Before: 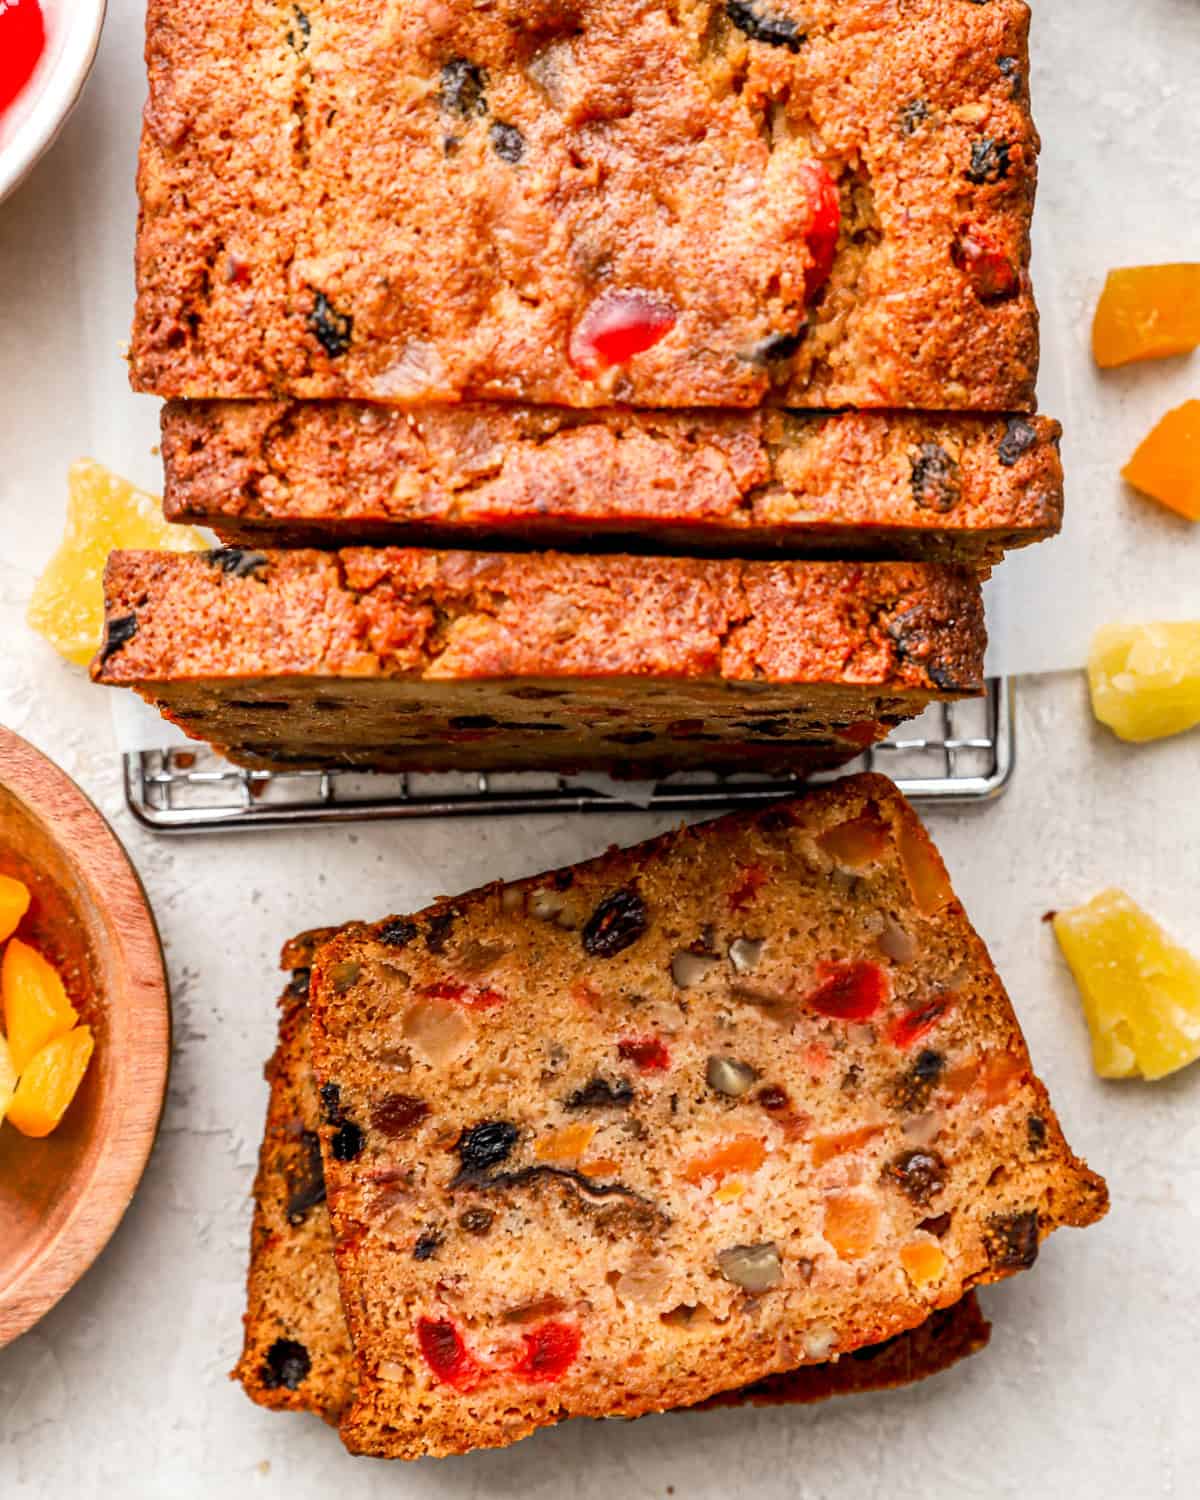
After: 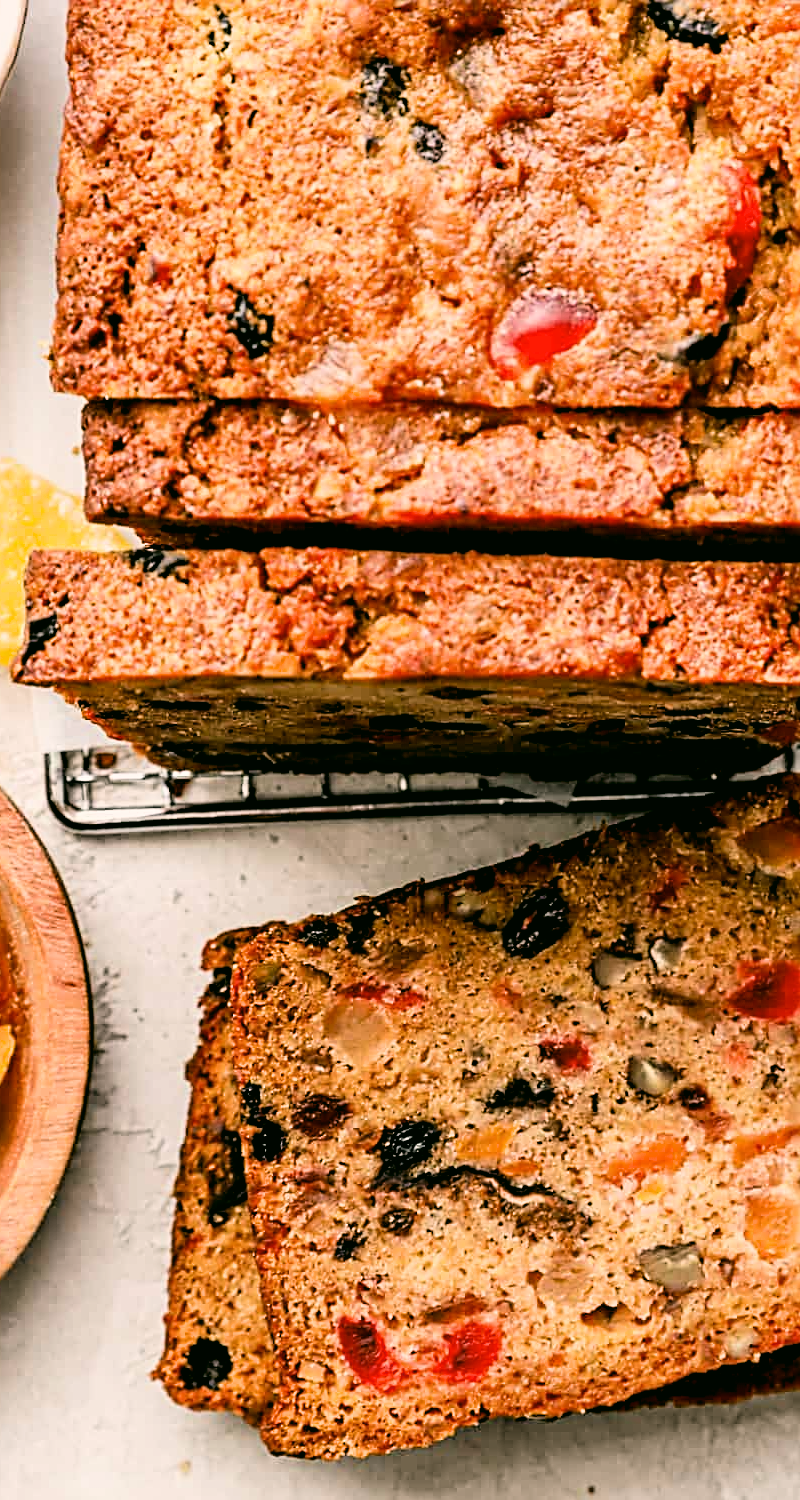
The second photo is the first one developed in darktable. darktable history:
color correction: highlights a* 4.02, highlights b* 4.98, shadows a* -7.55, shadows b* 4.98
white balance: emerald 1
filmic rgb: black relative exposure -4 EV, white relative exposure 3 EV, hardness 3.02, contrast 1.4
sharpen: radius 2.817, amount 0.715
crop and rotate: left 6.617%, right 26.717%
